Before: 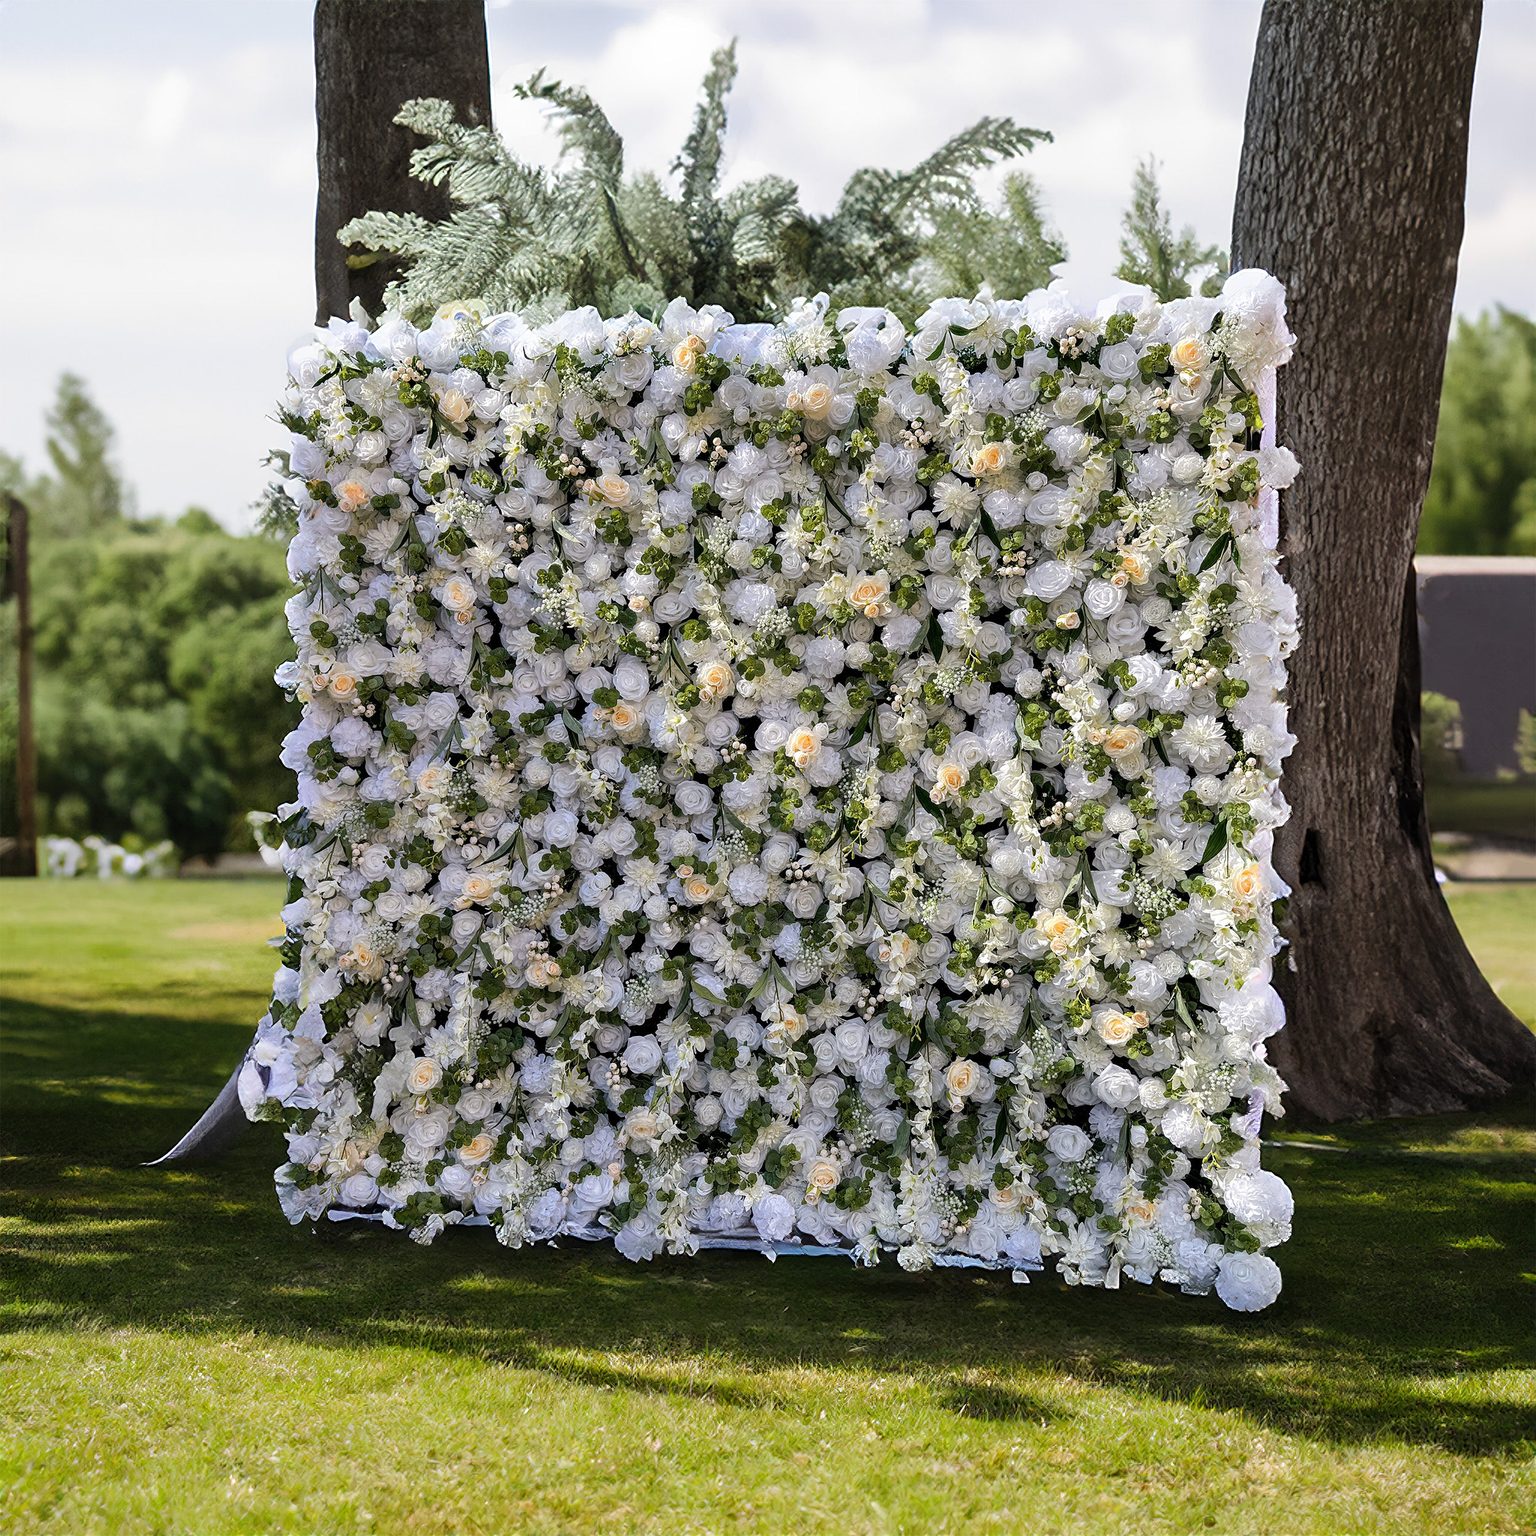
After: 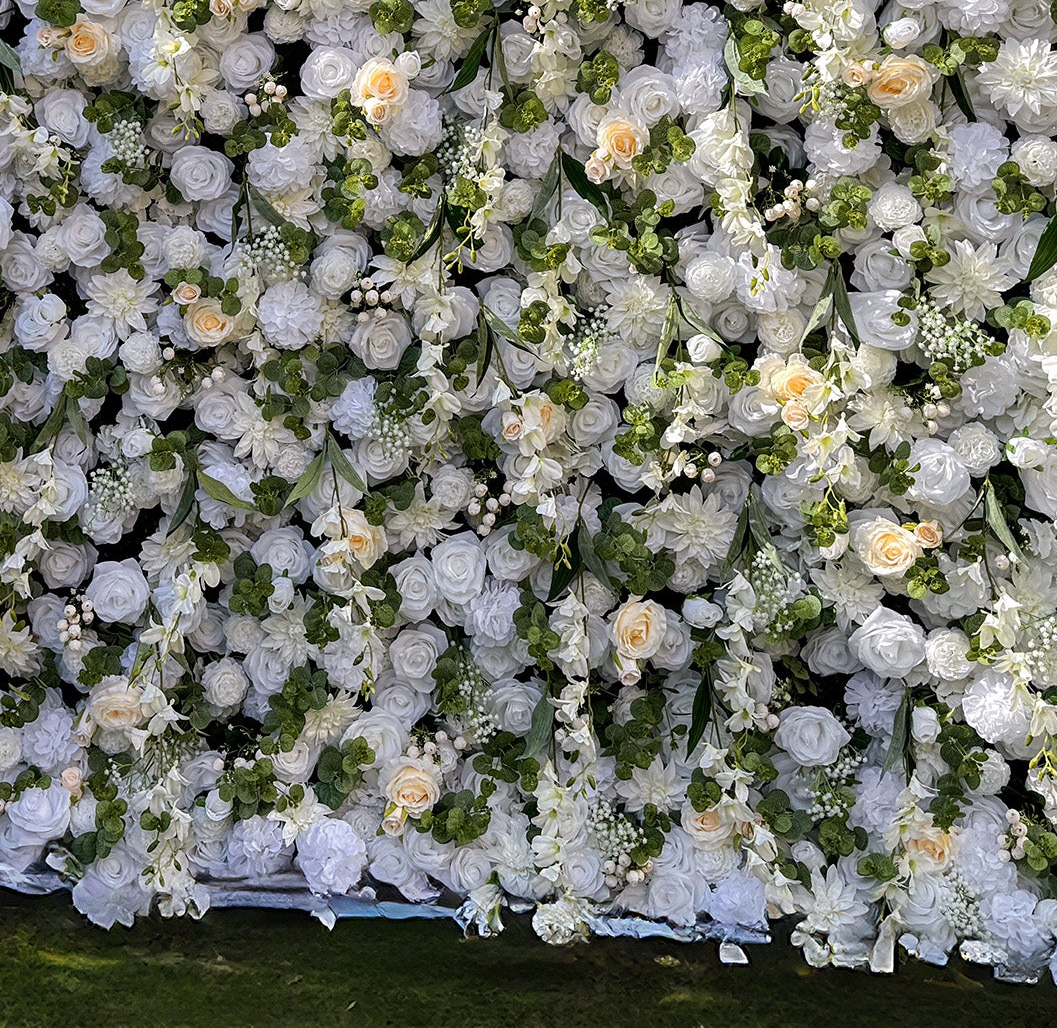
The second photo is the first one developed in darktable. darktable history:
crop: left 37.145%, top 45.034%, right 20.551%, bottom 13.845%
